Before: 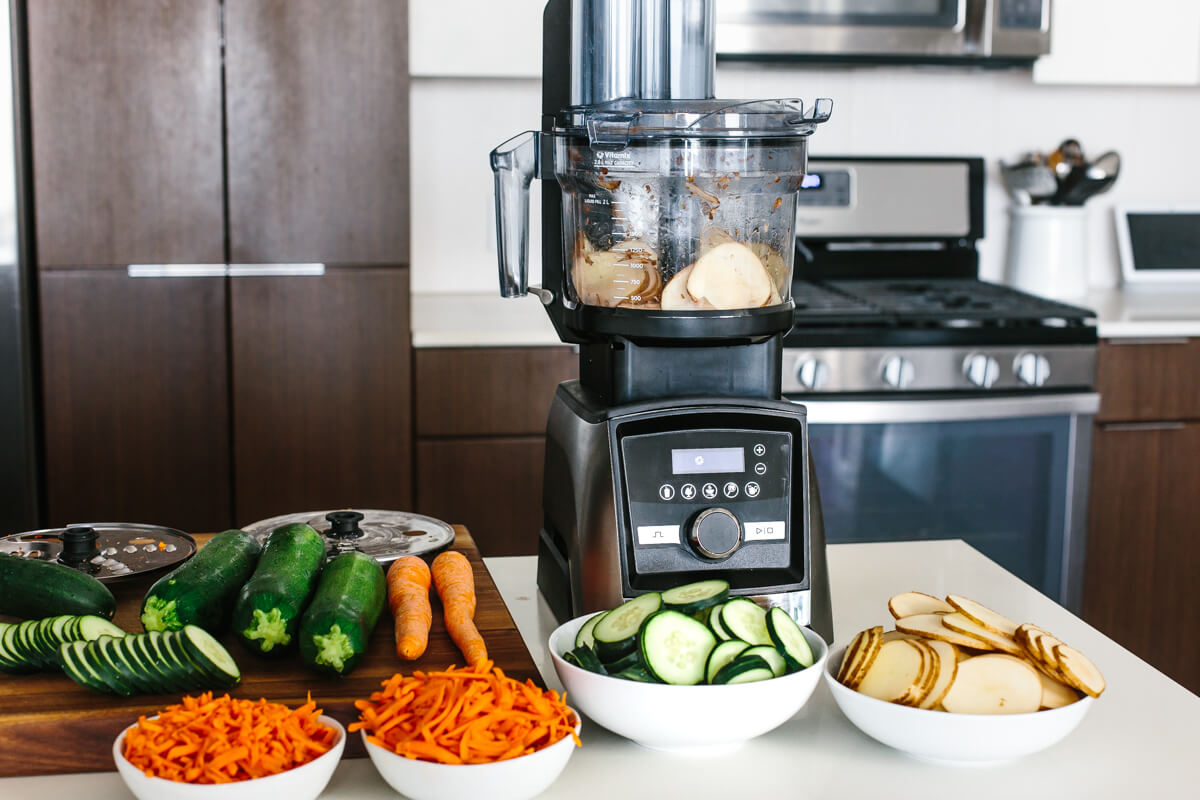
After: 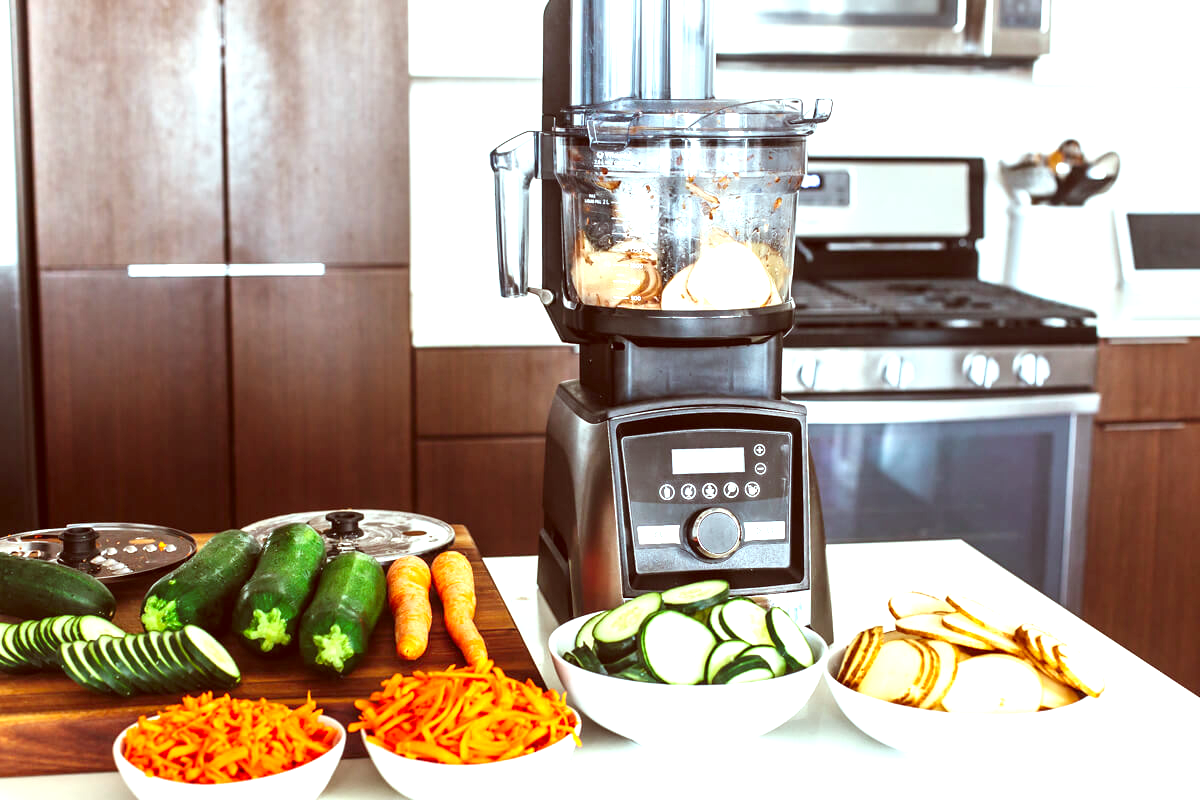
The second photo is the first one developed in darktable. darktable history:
exposure: black level correction 0, exposure 1.2 EV, compensate highlight preservation false
color correction: highlights a* -7.23, highlights b* -0.161, shadows a* 20.08, shadows b* 11.73
